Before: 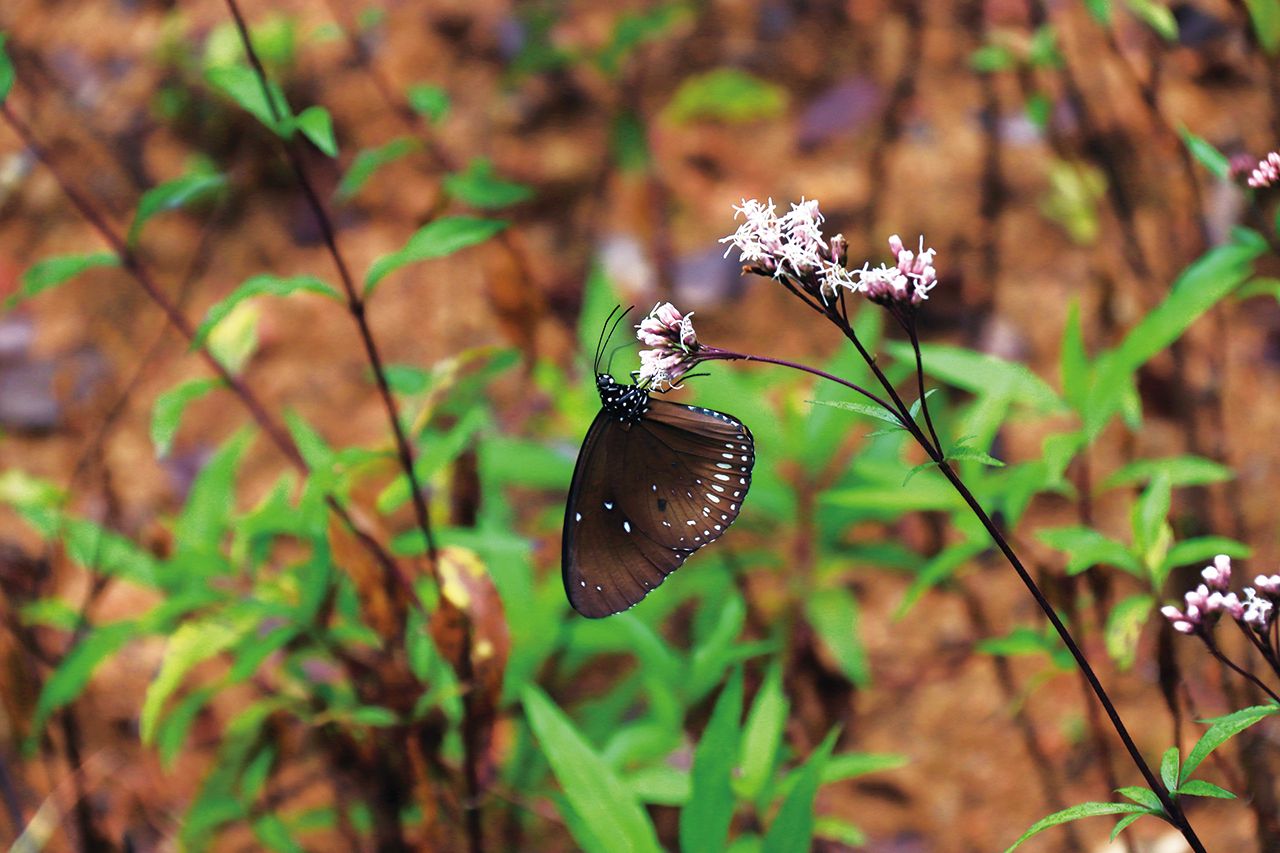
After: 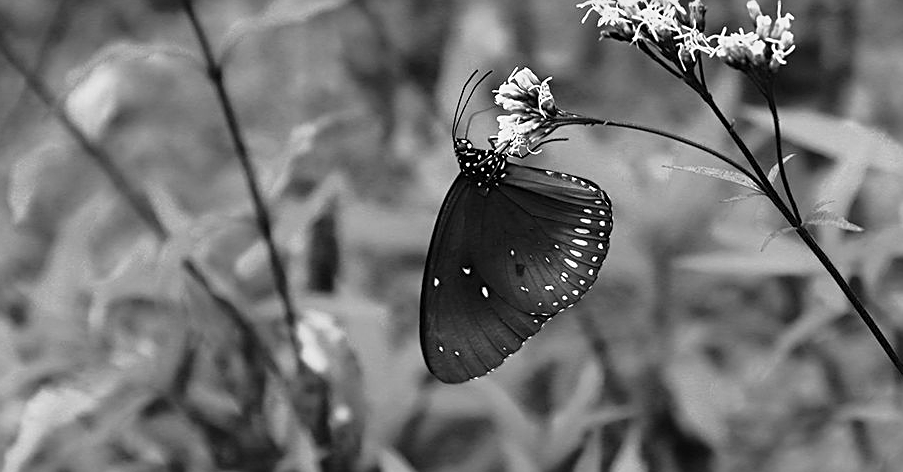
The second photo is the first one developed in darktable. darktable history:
monochrome: a -74.22, b 78.2
exposure: exposure 0.02 EV, compensate highlight preservation false
sharpen: on, module defaults
crop: left 11.123%, top 27.61%, right 18.3%, bottom 17.034%
